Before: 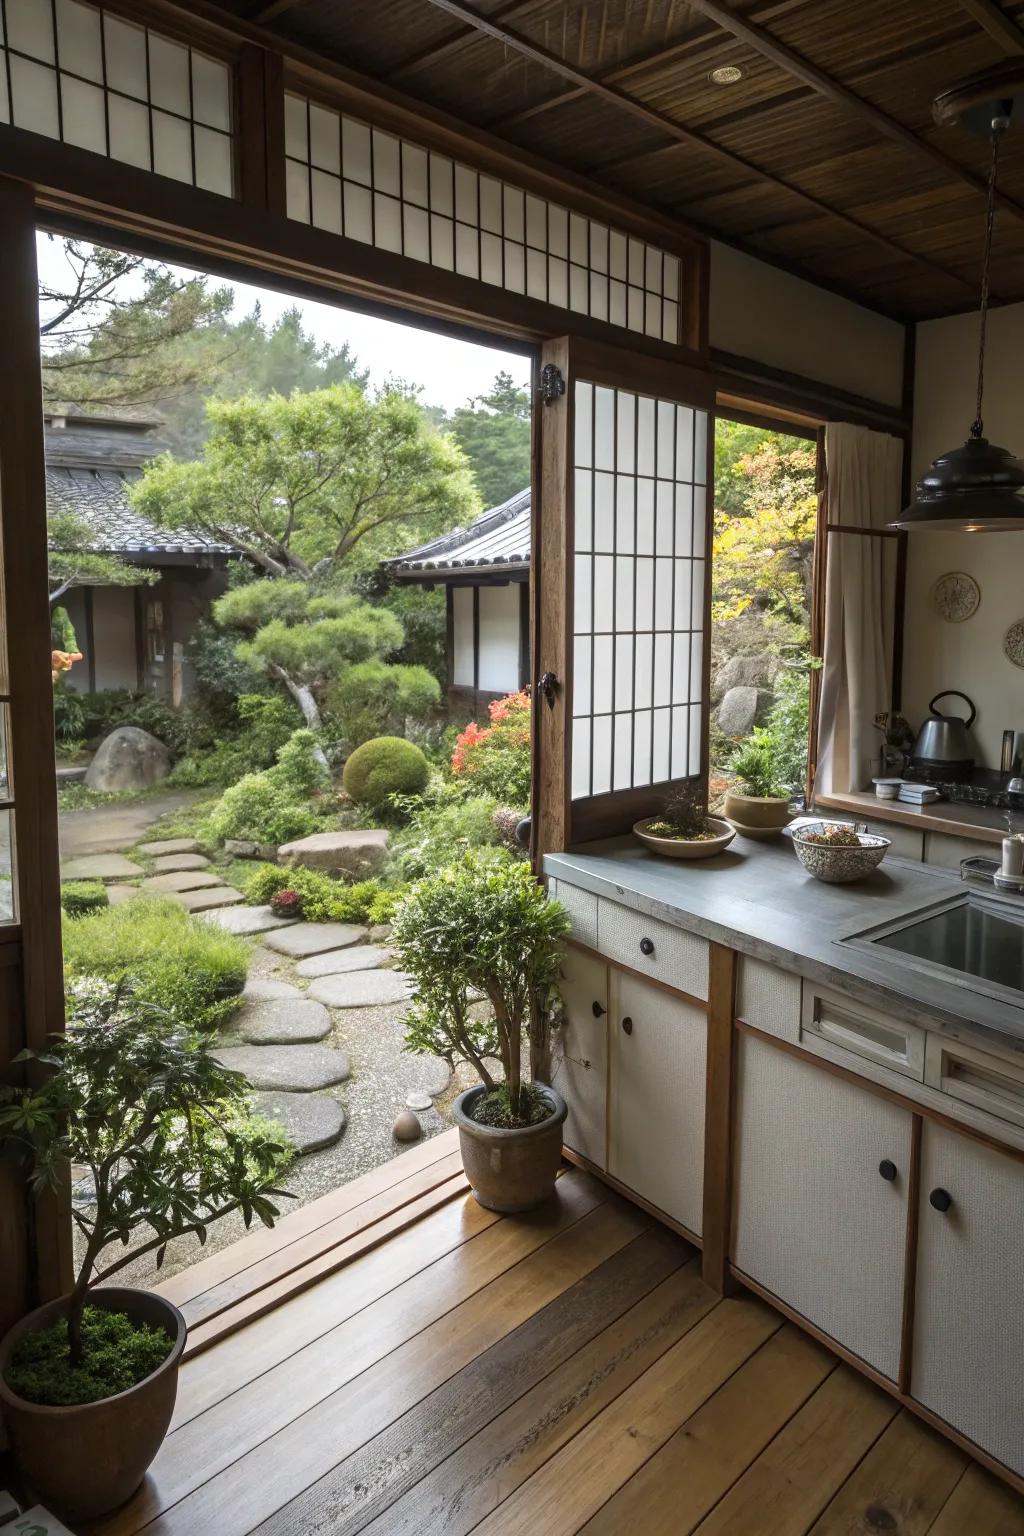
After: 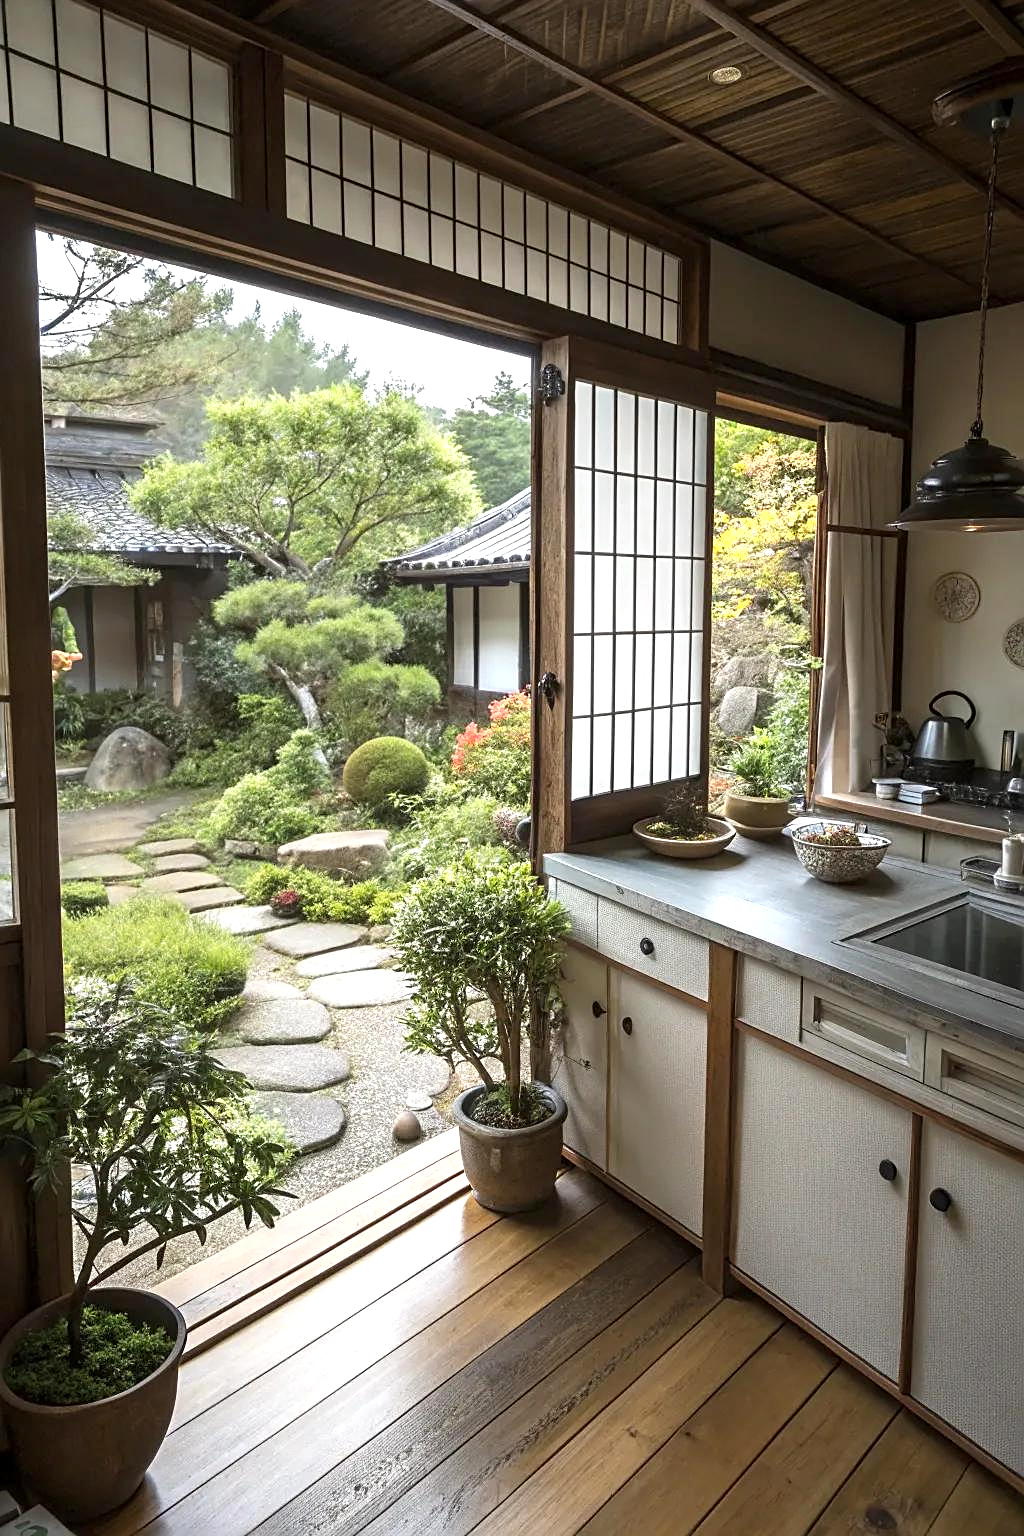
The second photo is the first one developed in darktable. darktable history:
exposure: black level correction 0.001, exposure 0.5 EV, compensate exposure bias true, compensate highlight preservation false
sharpen: on, module defaults
contrast brightness saturation: saturation -0.047
